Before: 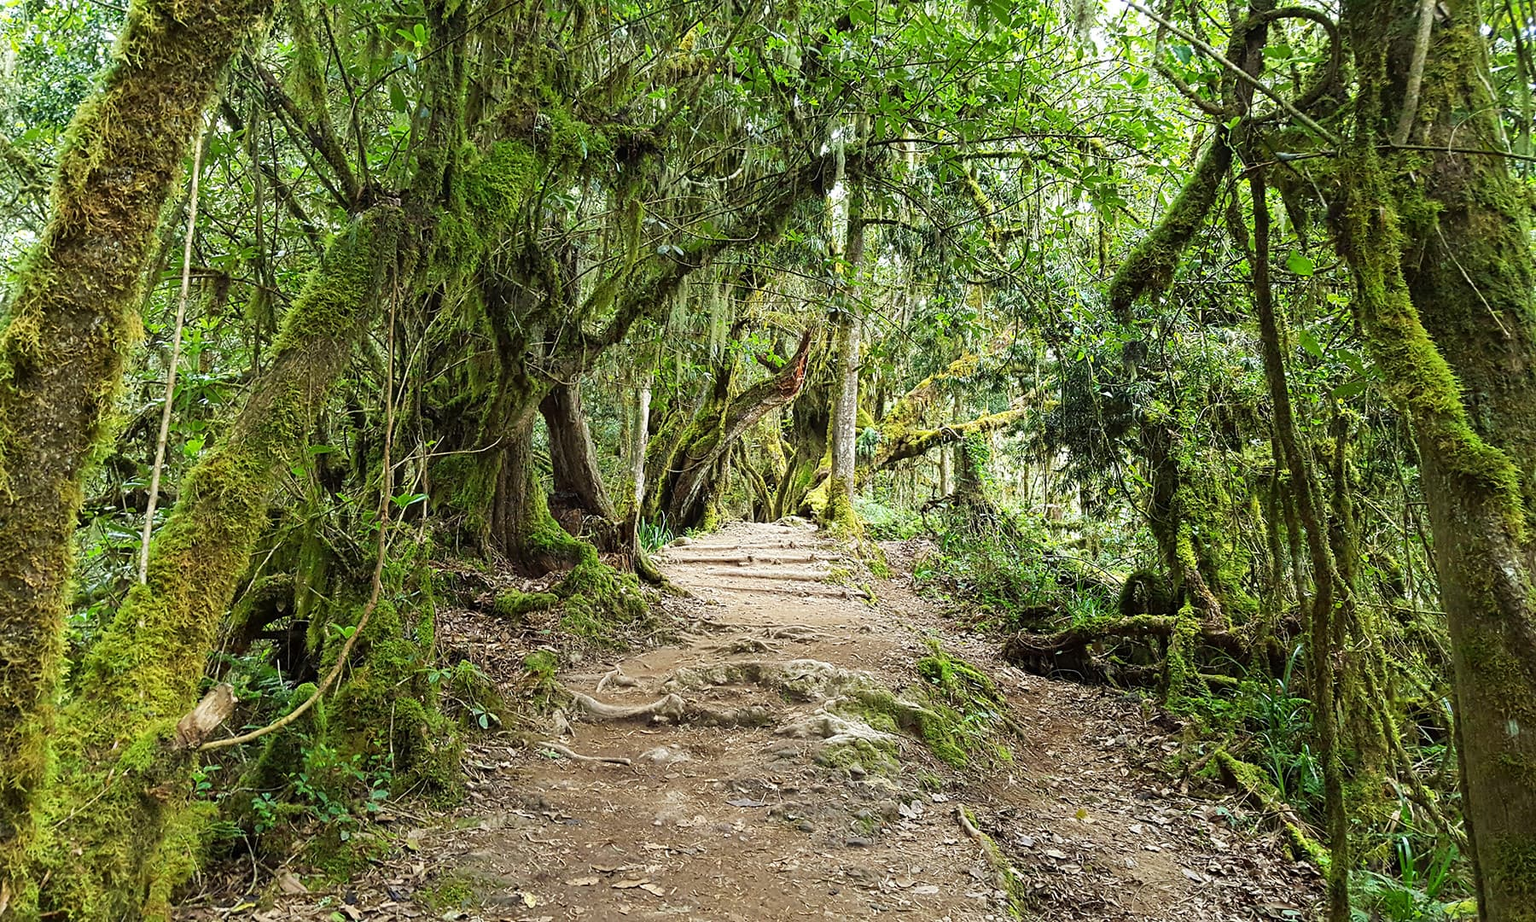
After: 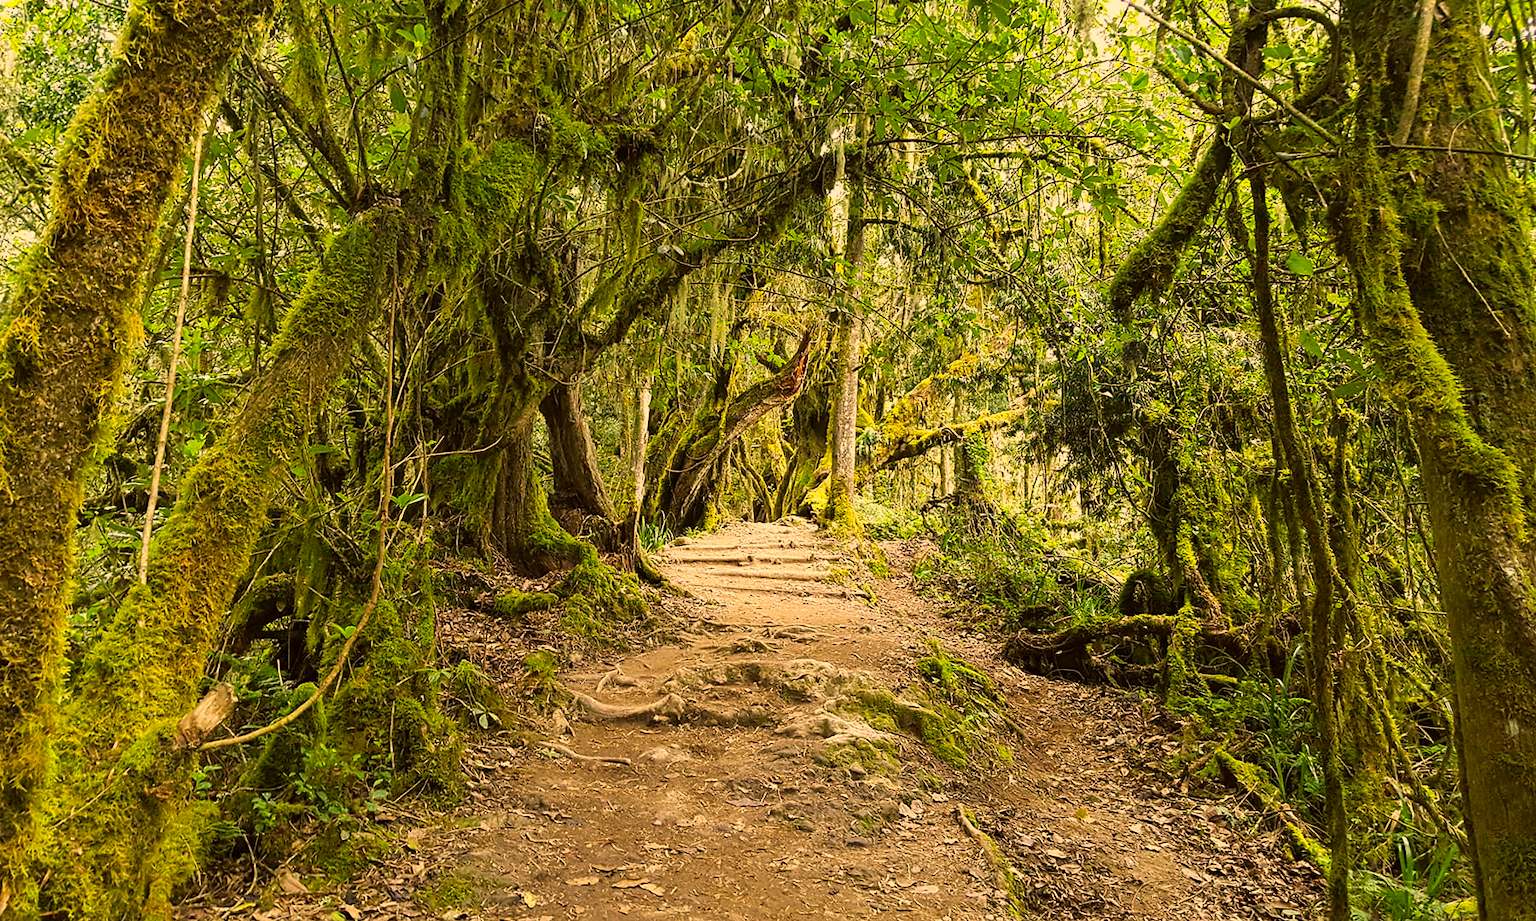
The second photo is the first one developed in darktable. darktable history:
color correction: highlights a* 18.3, highlights b* 34.8, shadows a* 1.1, shadows b* 6.77, saturation 1.01
base curve: curves: ch0 [(0, 0) (0.989, 0.992)], preserve colors none
